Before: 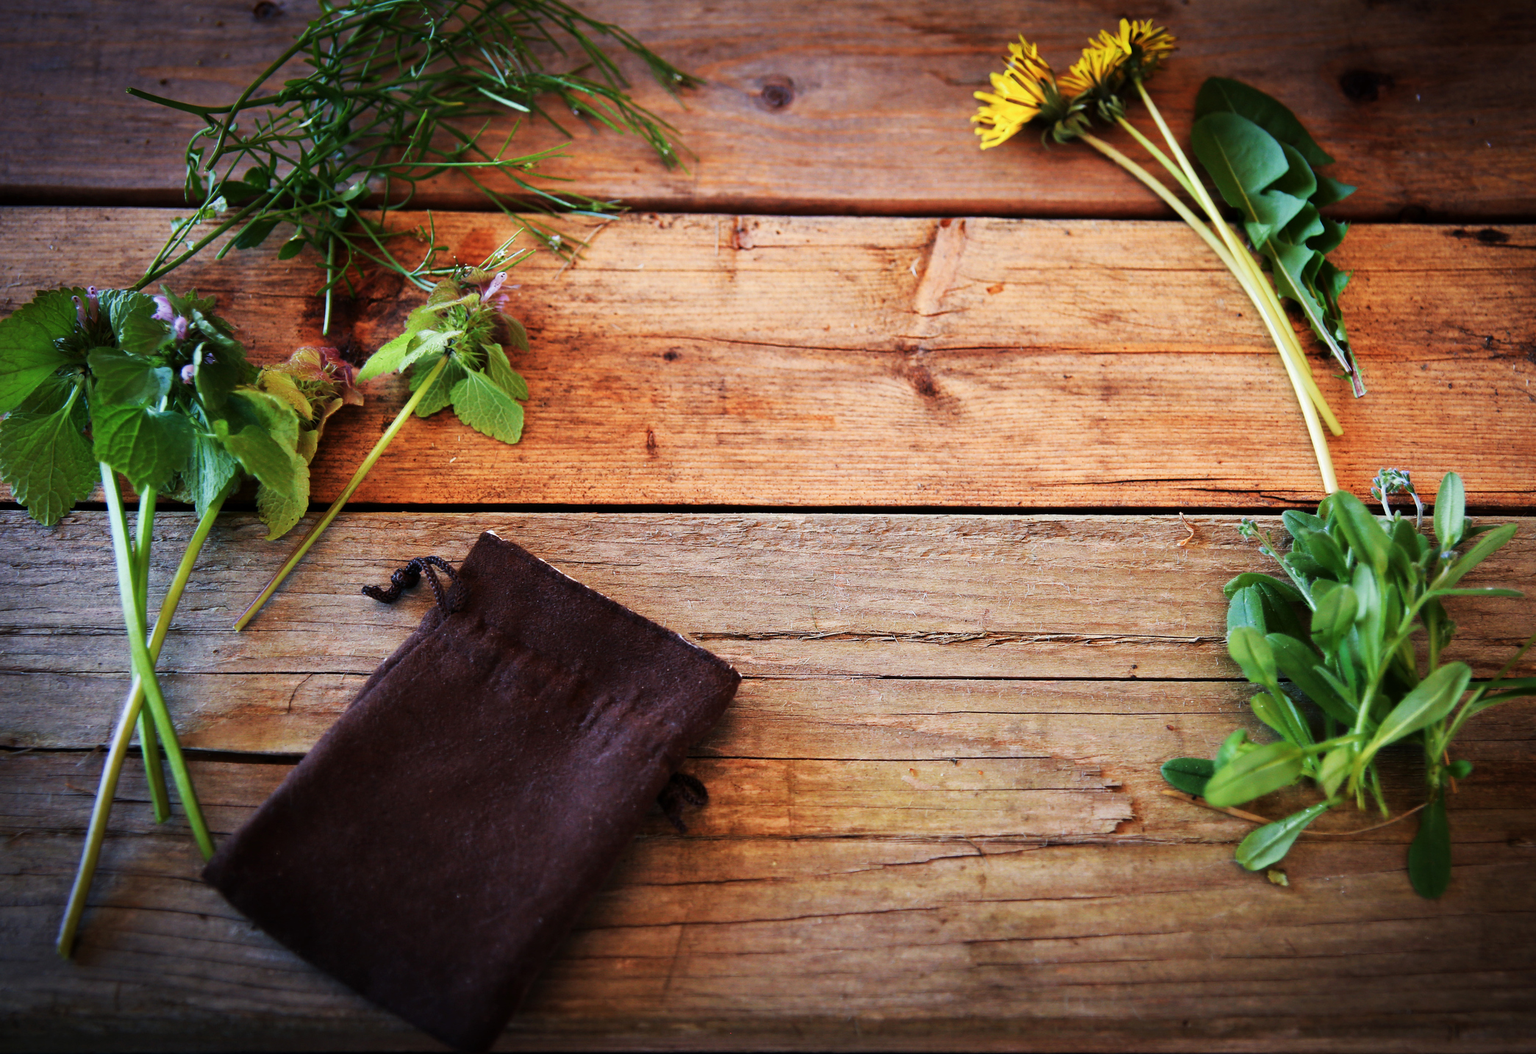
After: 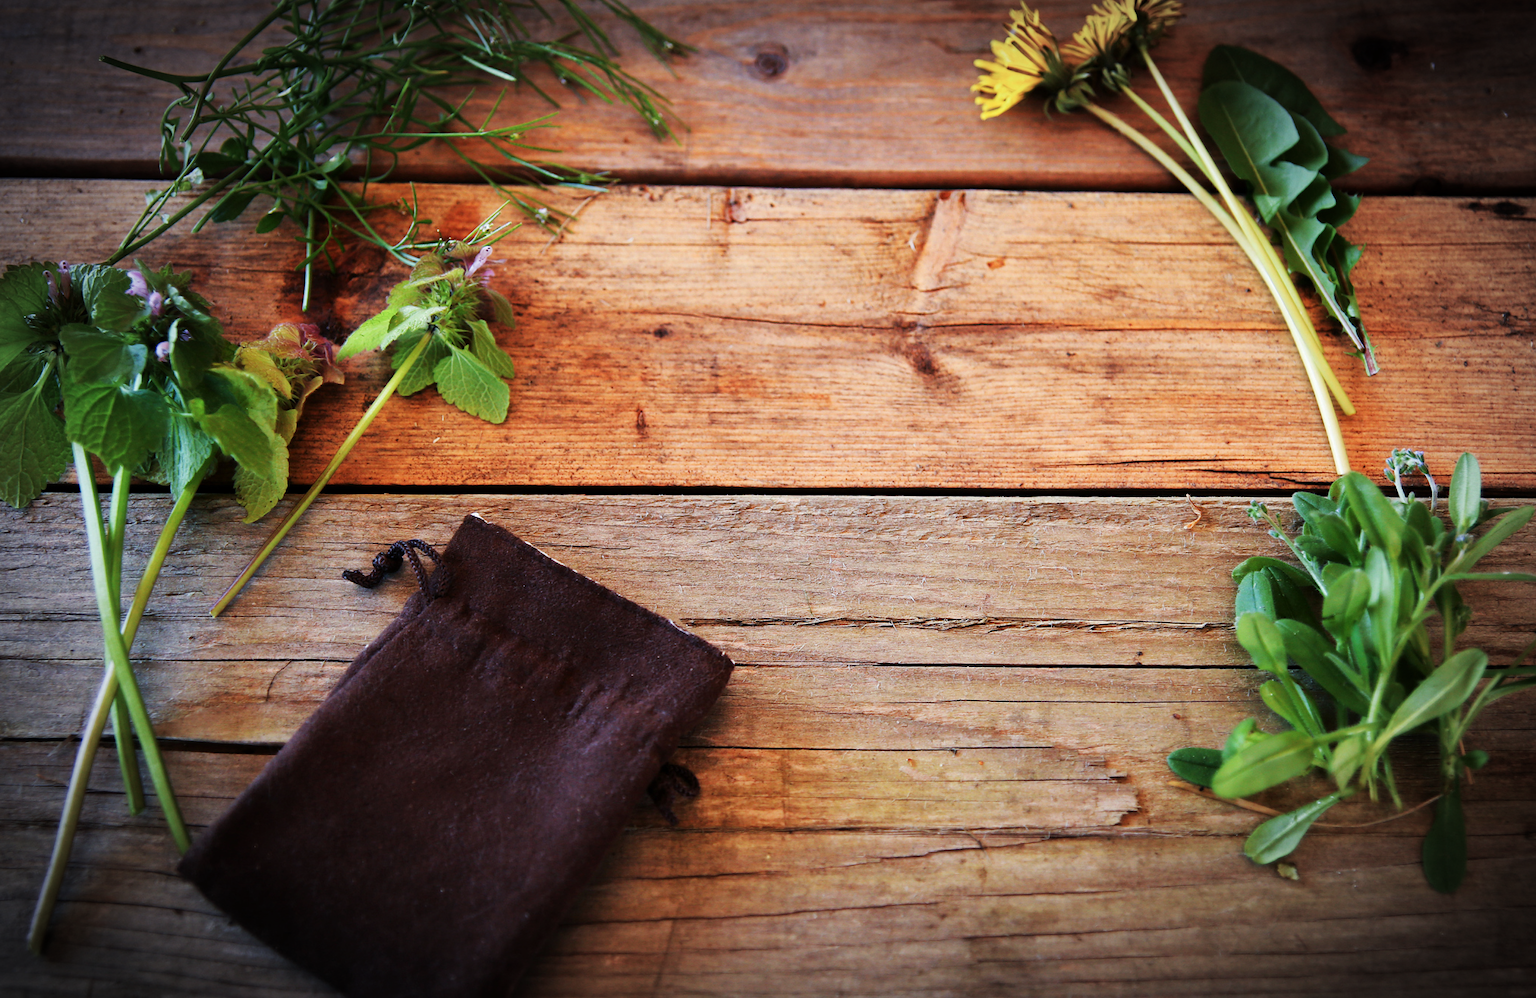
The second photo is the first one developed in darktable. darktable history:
crop: left 1.964%, top 3.251%, right 1.122%, bottom 4.933%
white balance: emerald 1
vignetting: automatic ratio true
